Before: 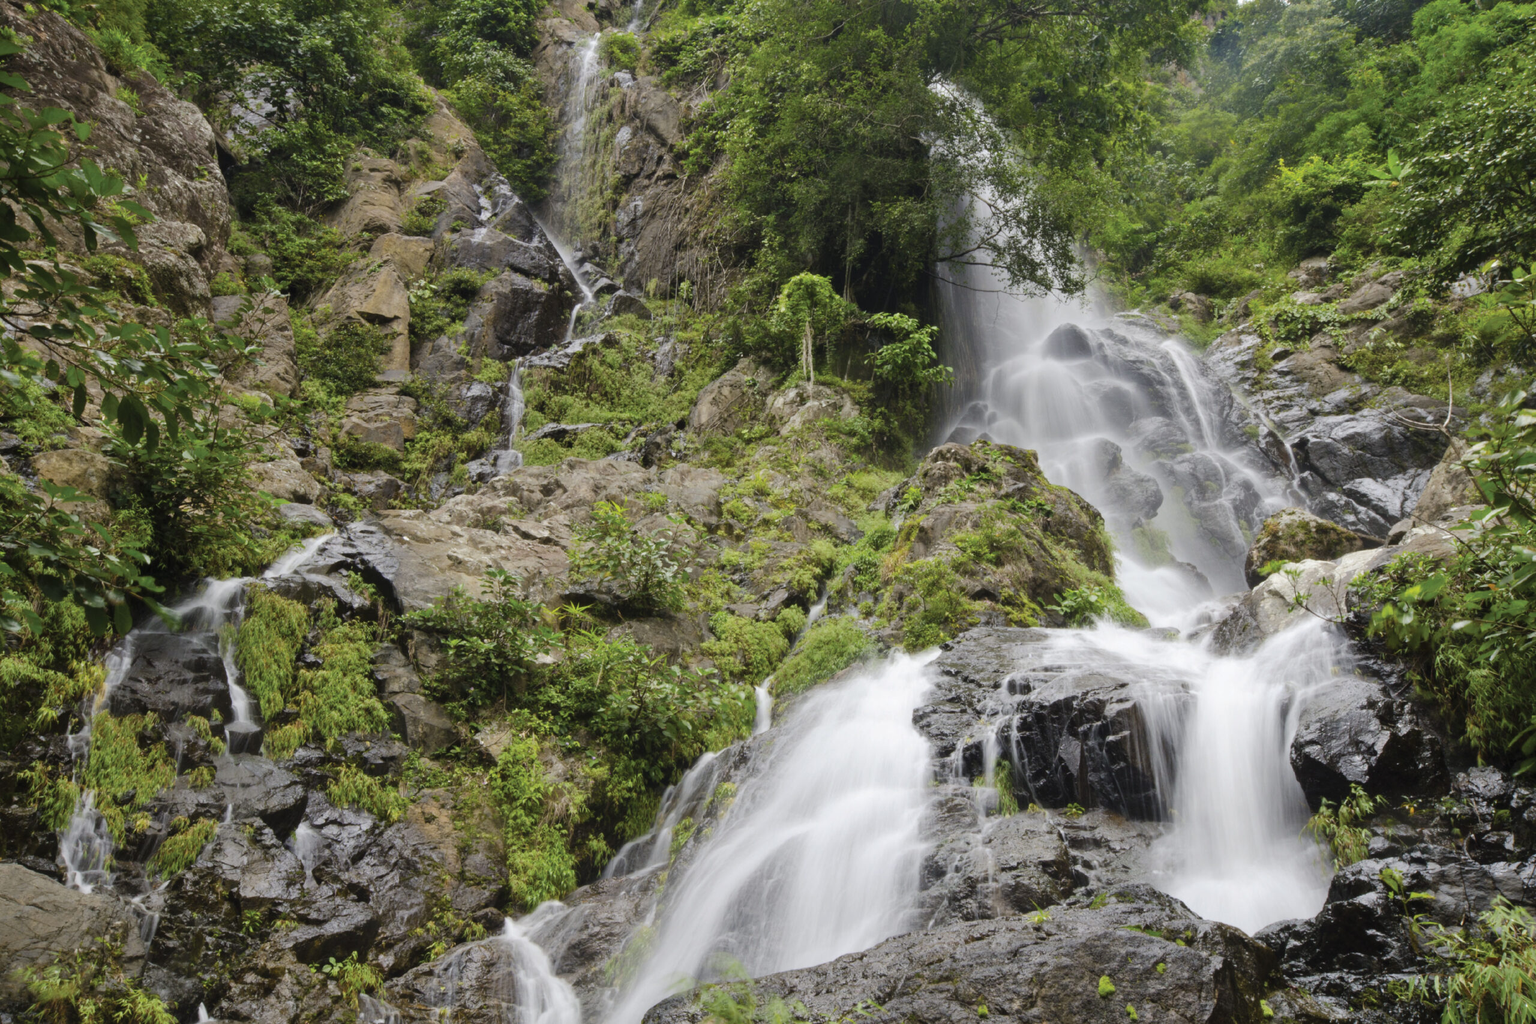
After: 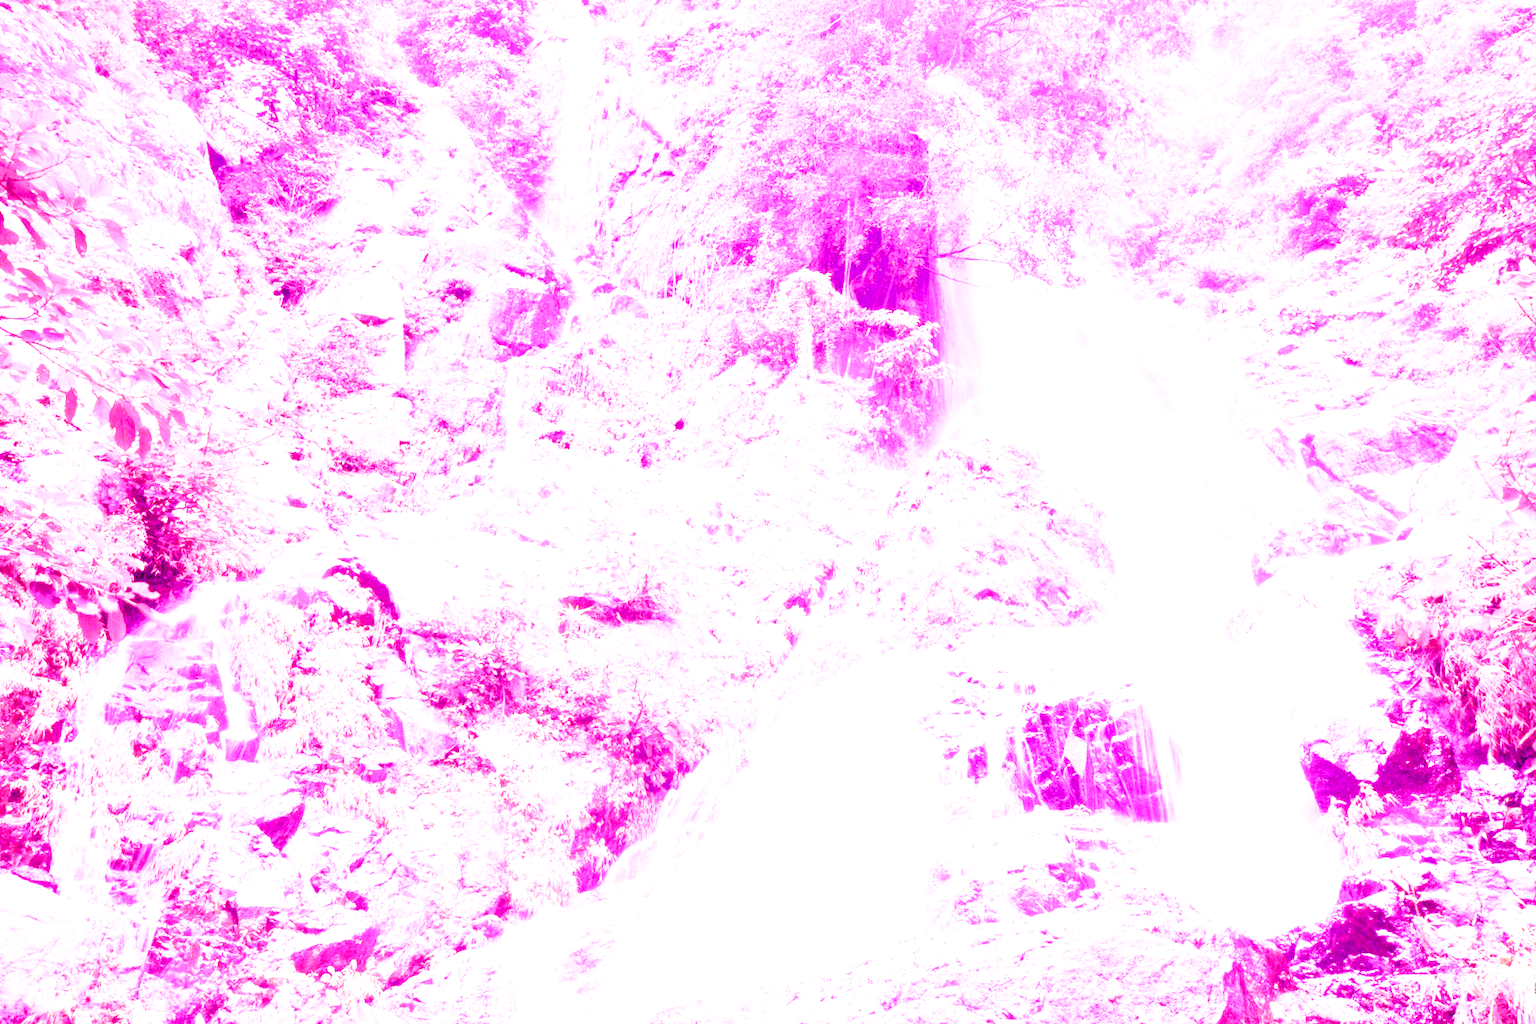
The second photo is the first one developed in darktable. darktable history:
base curve: curves: ch0 [(0, 0) (0.028, 0.03) (0.121, 0.232) (0.46, 0.748) (0.859, 0.968) (1, 1)], preserve colors none
rotate and perspective: rotation -0.45°, automatic cropping original format, crop left 0.008, crop right 0.992, crop top 0.012, crop bottom 0.988
white balance: red 8, blue 8
